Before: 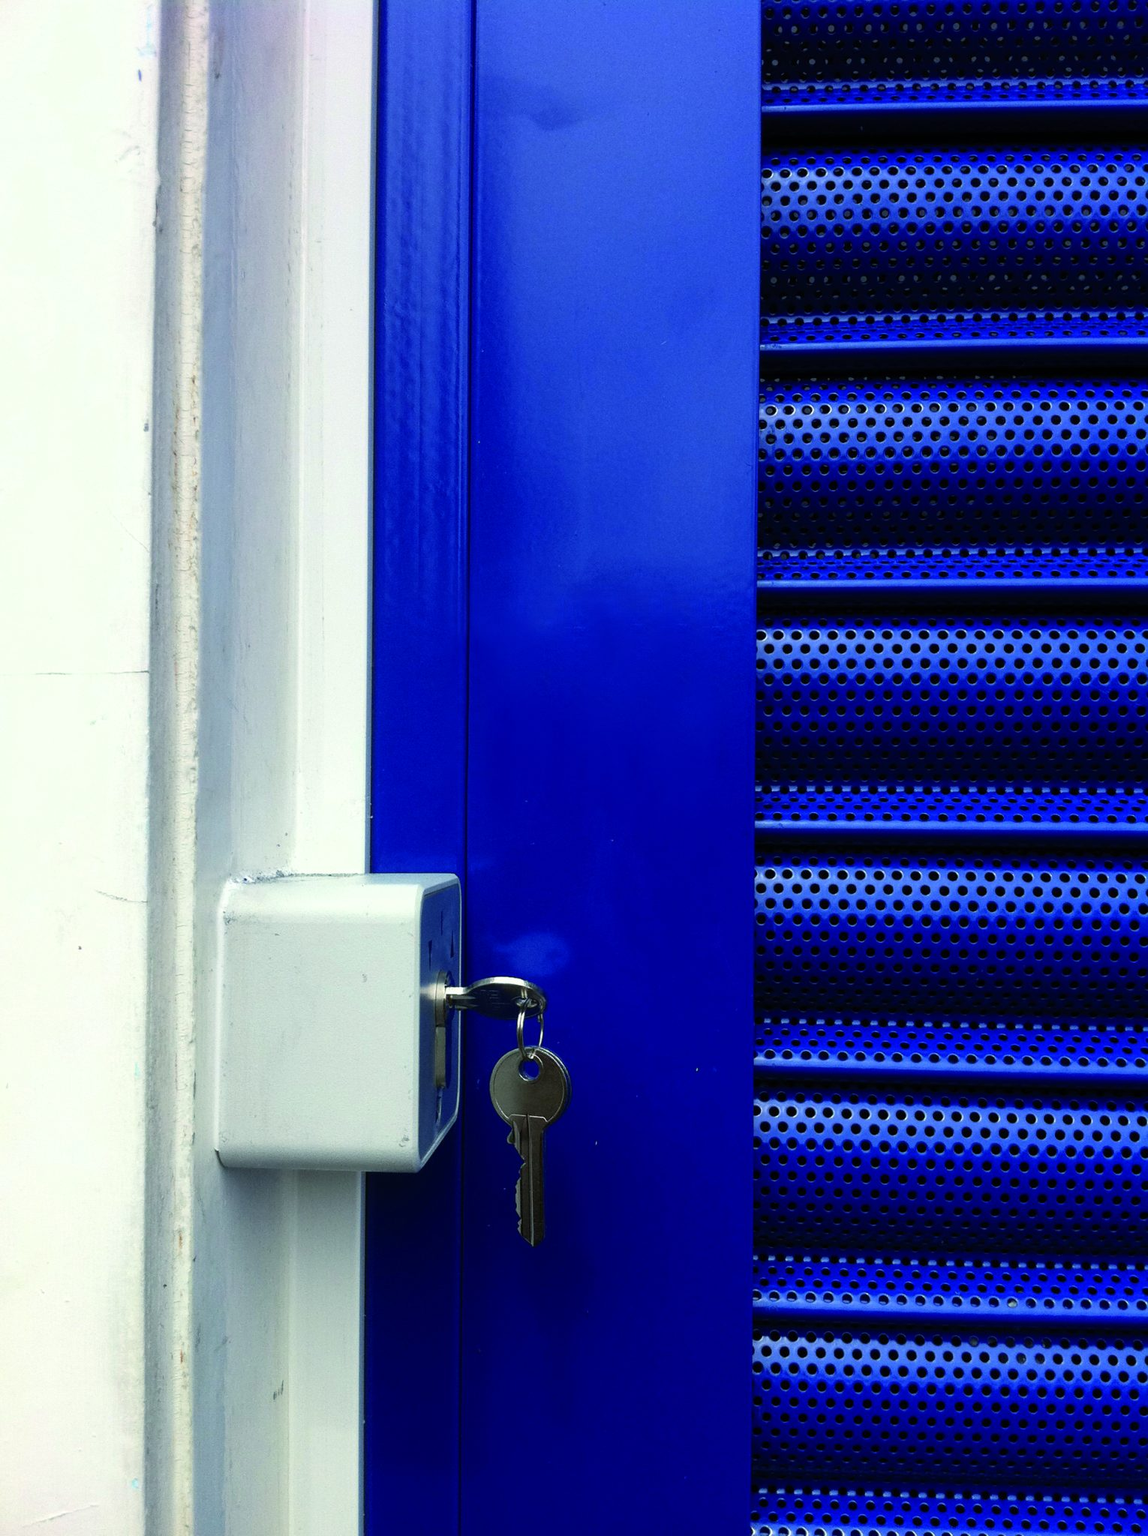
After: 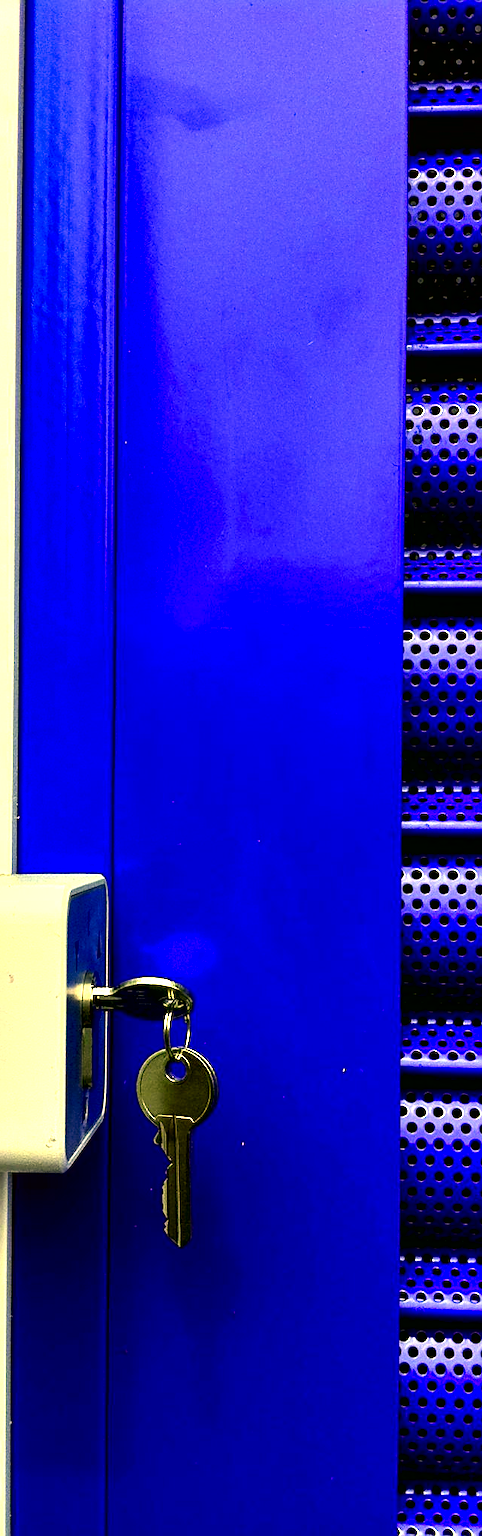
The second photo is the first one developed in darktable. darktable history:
crop: left 30.794%, right 27.176%
sharpen: on, module defaults
contrast brightness saturation: brightness -0.019, saturation 0.364
contrast equalizer: y [[0.6 ×6], [0.55 ×6], [0 ×6], [0 ×6], [0 ×6]]
color correction: highlights a* 18.33, highlights b* 35.96, shadows a* 1.45, shadows b* 6.72, saturation 1.03
tone equalizer: -8 EV -0.402 EV, -7 EV -0.42 EV, -6 EV -0.336 EV, -5 EV -0.254 EV, -3 EV 0.201 EV, -2 EV 0.306 EV, -1 EV 0.38 EV, +0 EV 0.411 EV
